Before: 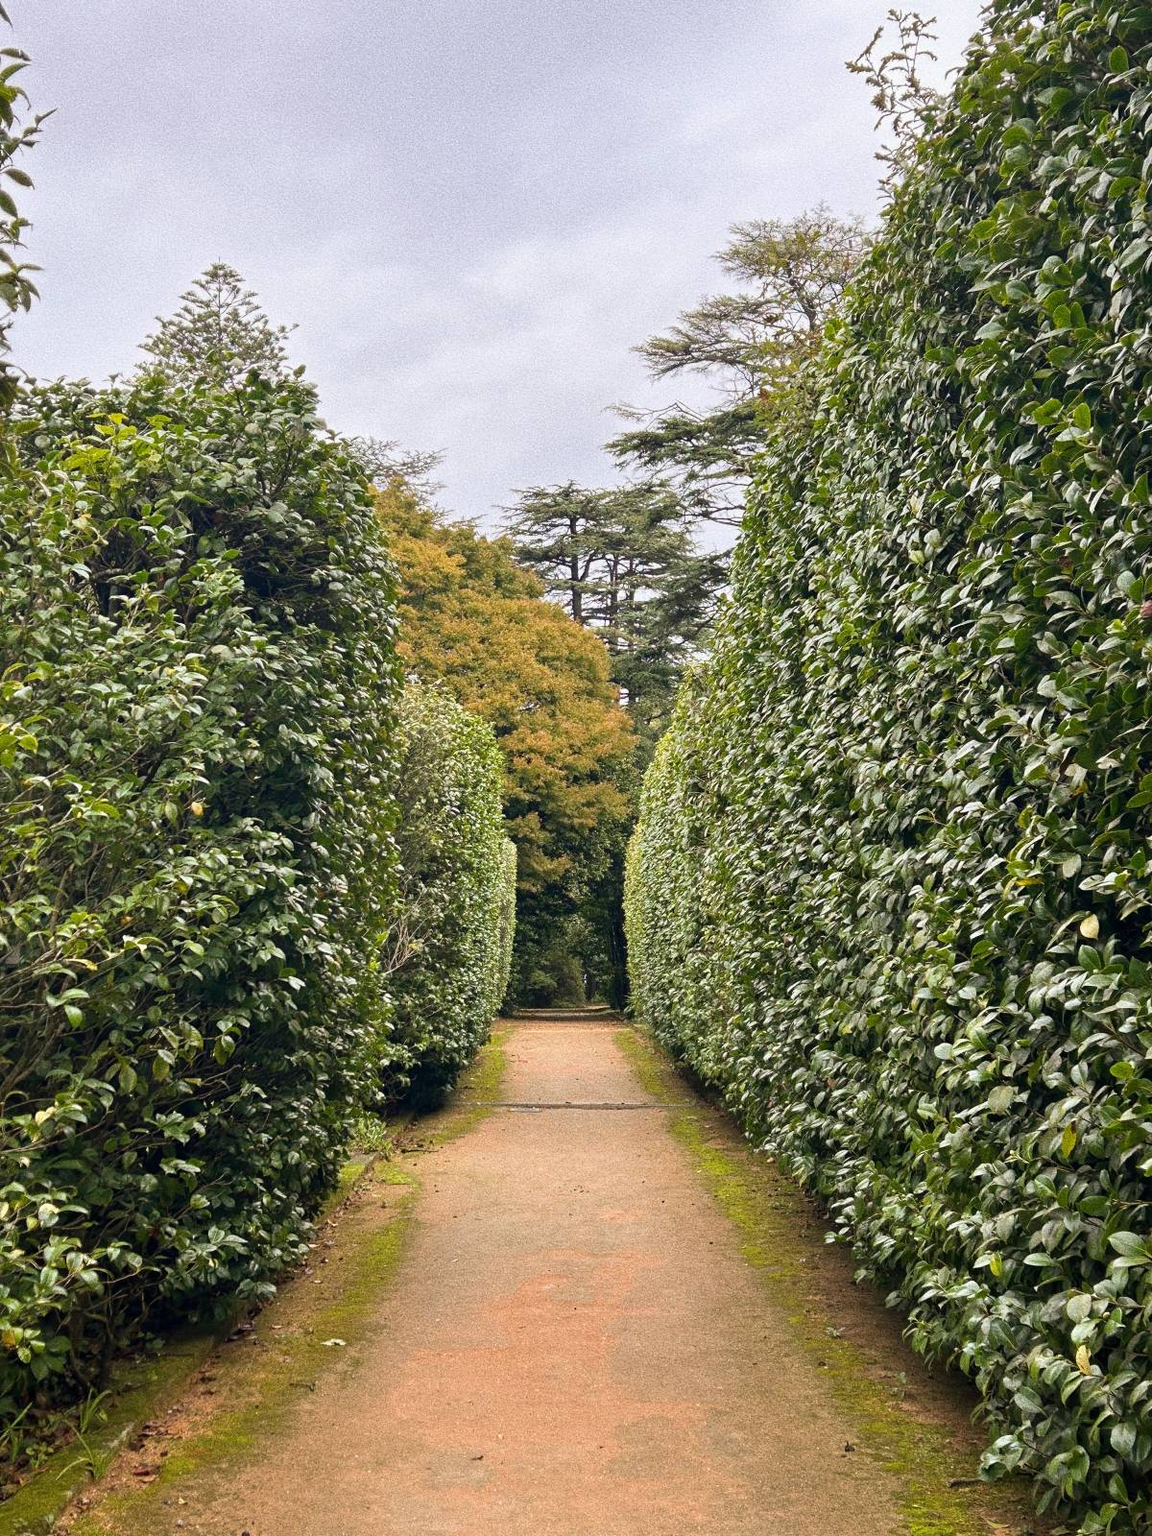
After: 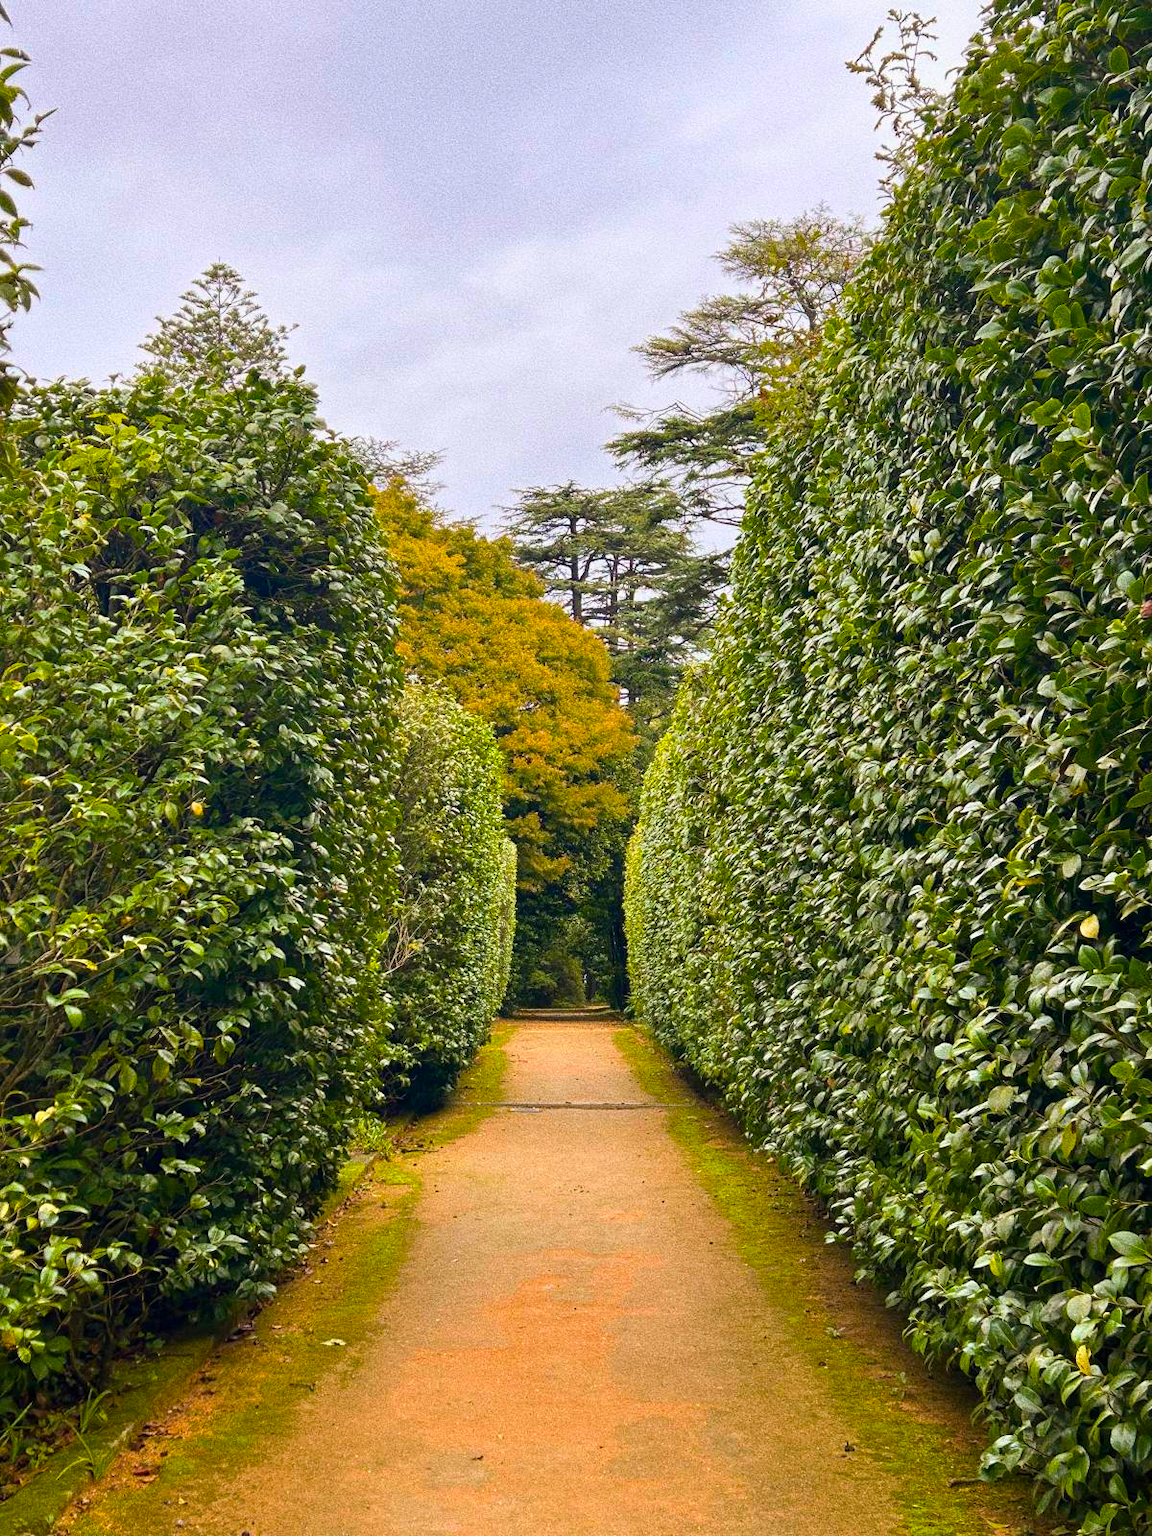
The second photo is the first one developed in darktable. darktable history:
color balance rgb: linear chroma grading › global chroma 25.144%, perceptual saturation grading › global saturation 4.725%, global vibrance 41.674%
